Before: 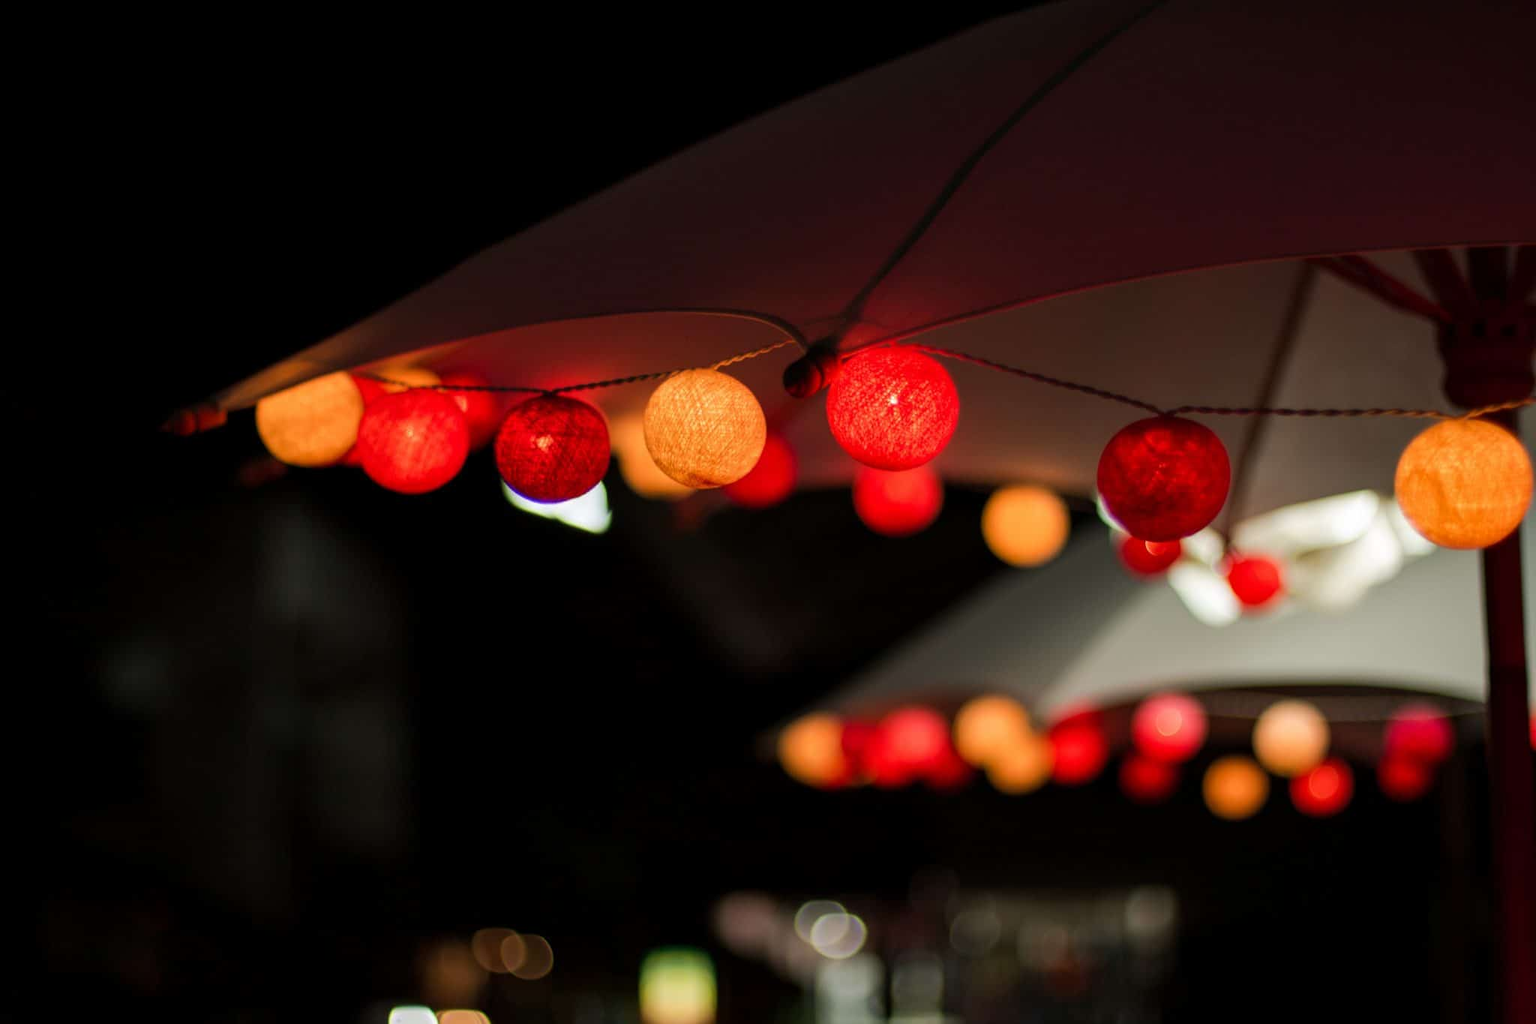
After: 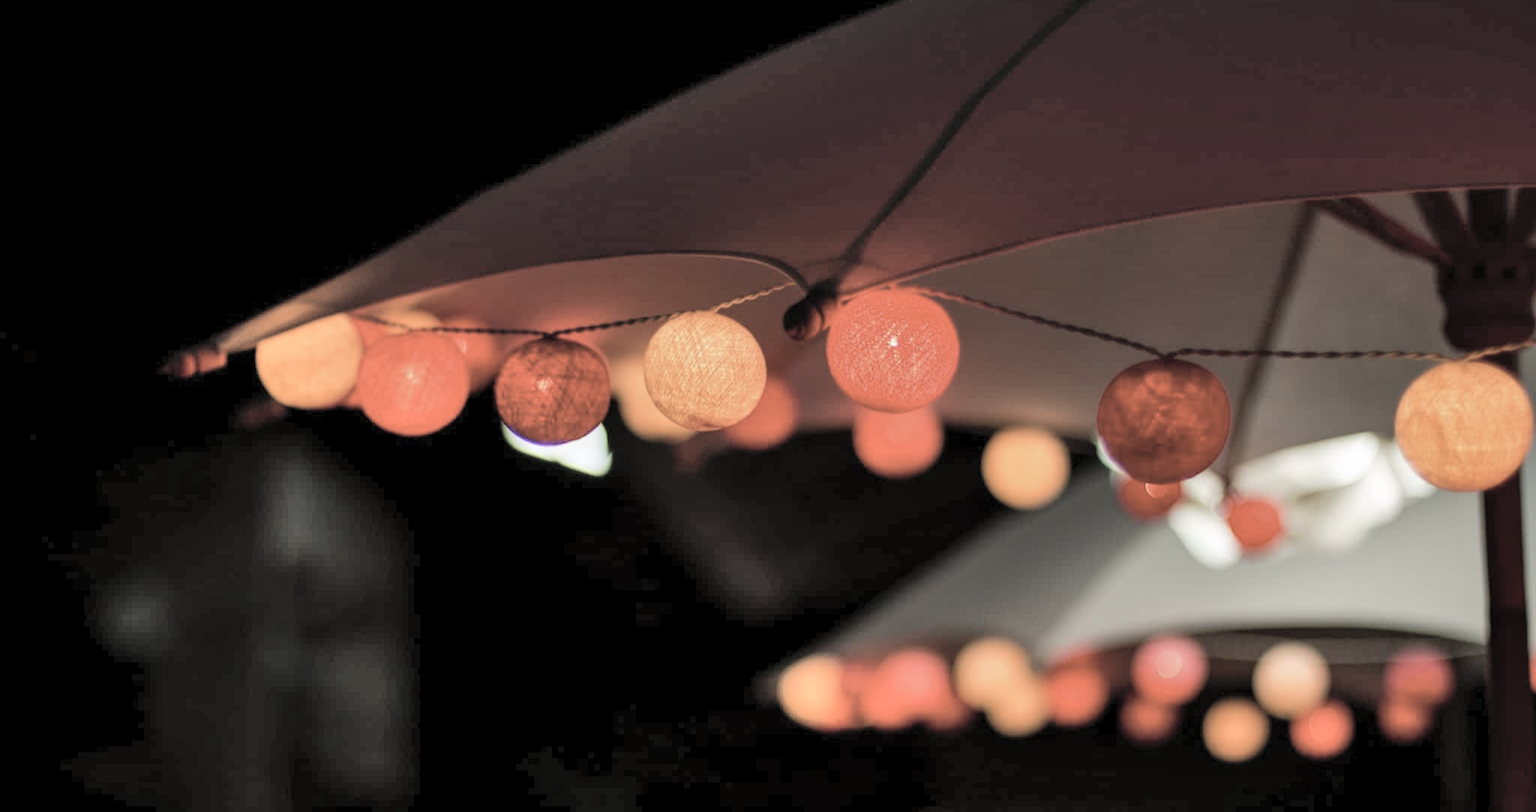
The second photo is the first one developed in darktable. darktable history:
contrast brightness saturation: brightness 0.18, saturation -0.5
shadows and highlights: highlights color adjustment 0%, soften with gaussian
crop and rotate: top 5.667%, bottom 14.937%
